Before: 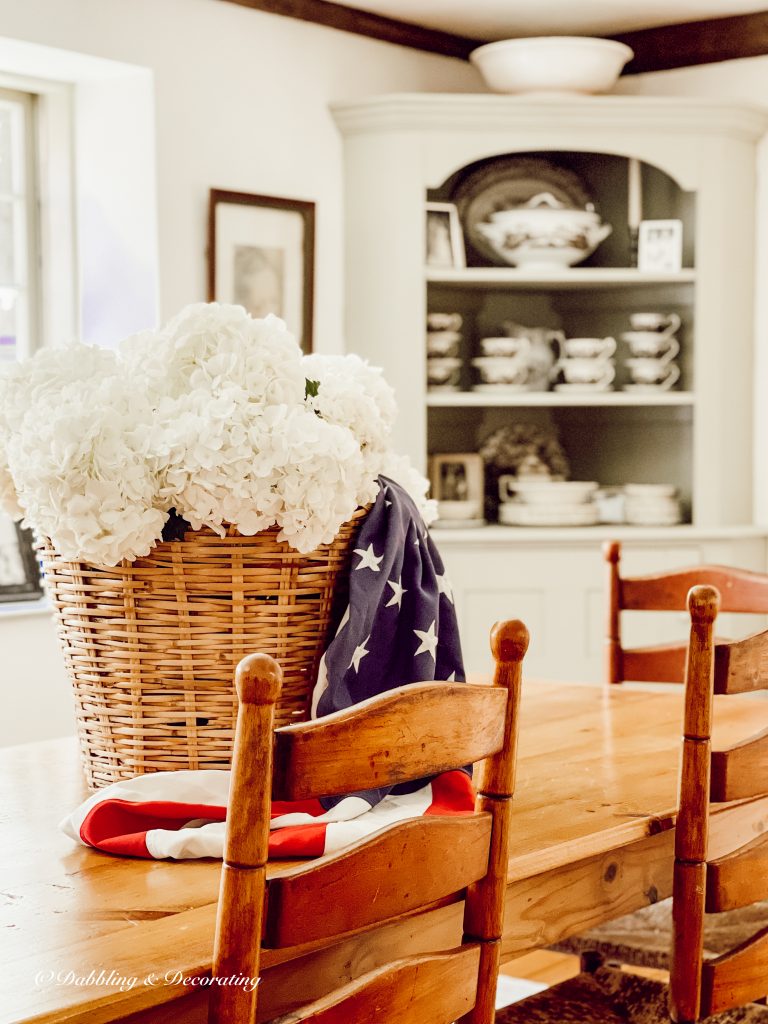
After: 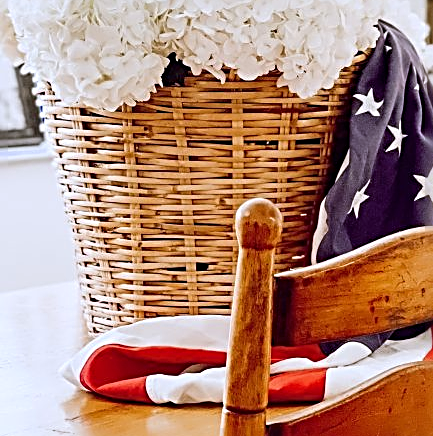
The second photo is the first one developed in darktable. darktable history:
sharpen: radius 3.025, amount 0.757
crop: top 44.483%, right 43.593%, bottom 12.892%
white balance: red 0.967, blue 1.119, emerald 0.756
